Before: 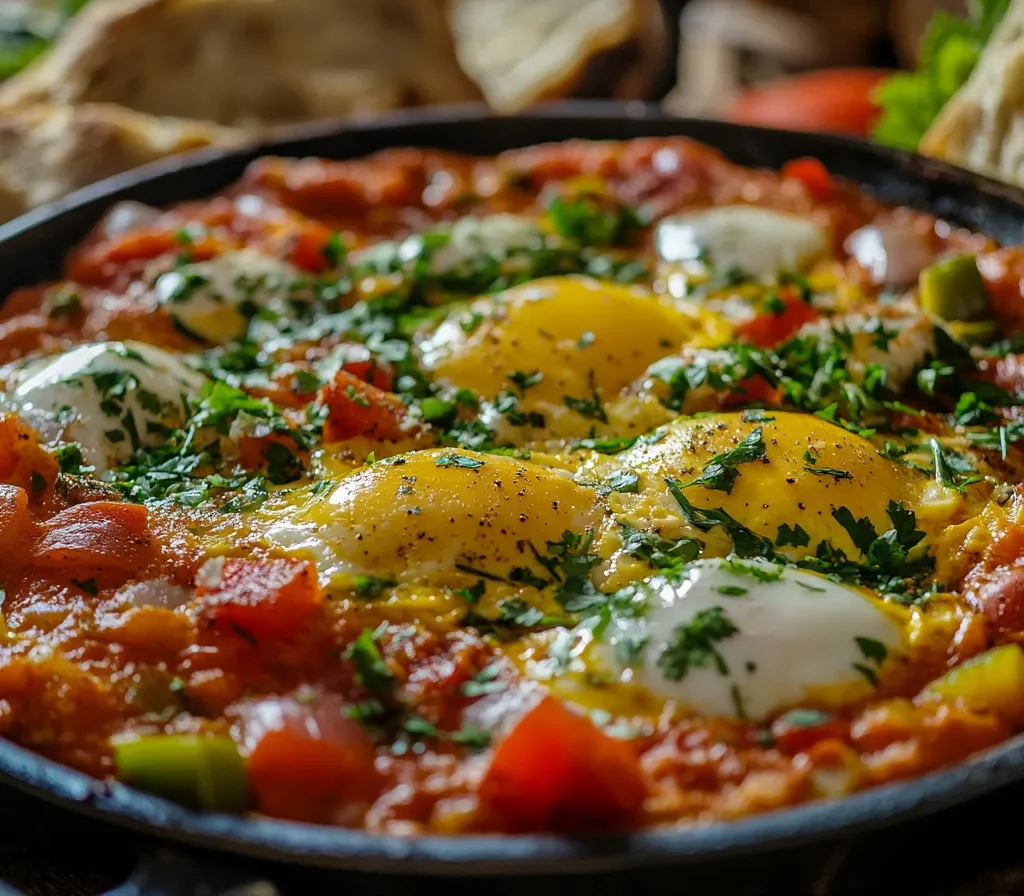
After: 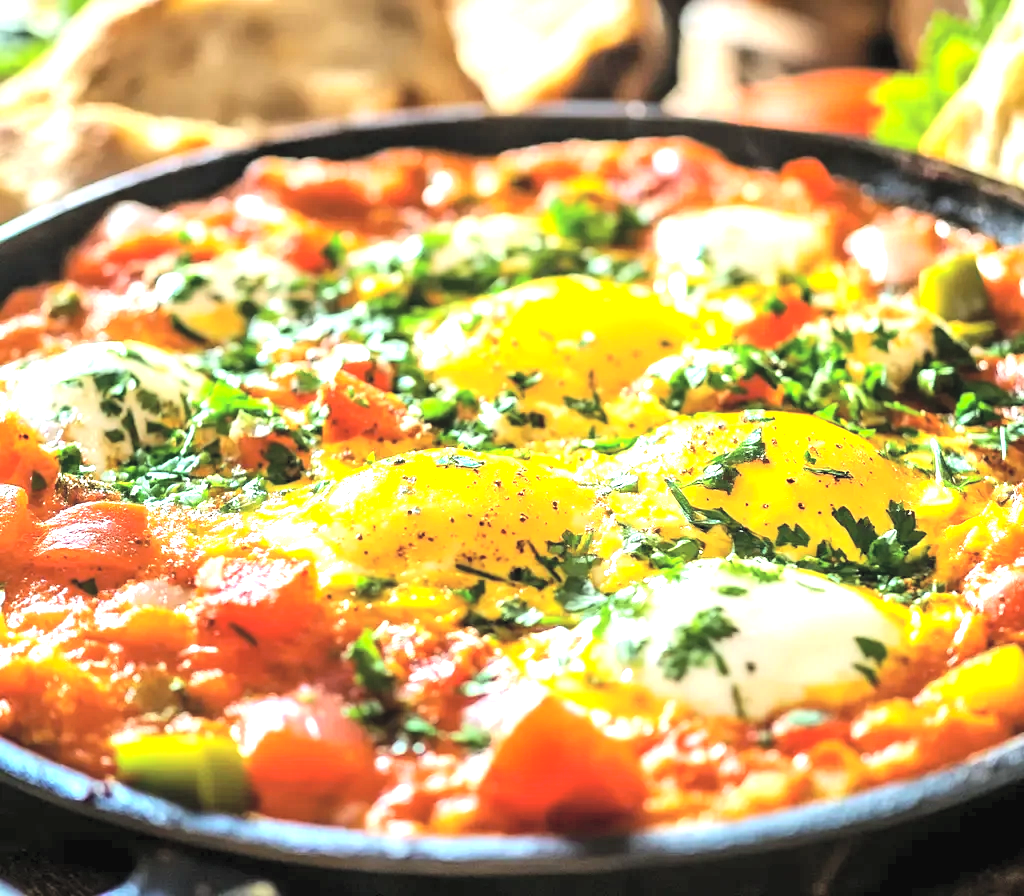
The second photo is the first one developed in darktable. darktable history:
tone equalizer: -8 EV -0.747 EV, -7 EV -0.733 EV, -6 EV -0.621 EV, -5 EV -0.374 EV, -3 EV 0.384 EV, -2 EV 0.6 EV, -1 EV 0.684 EV, +0 EV 0.734 EV, edges refinement/feathering 500, mask exposure compensation -1.57 EV, preserve details no
exposure: black level correction 0, exposure 1.589 EV, compensate exposure bias true, compensate highlight preservation false
contrast brightness saturation: brightness 0.284
